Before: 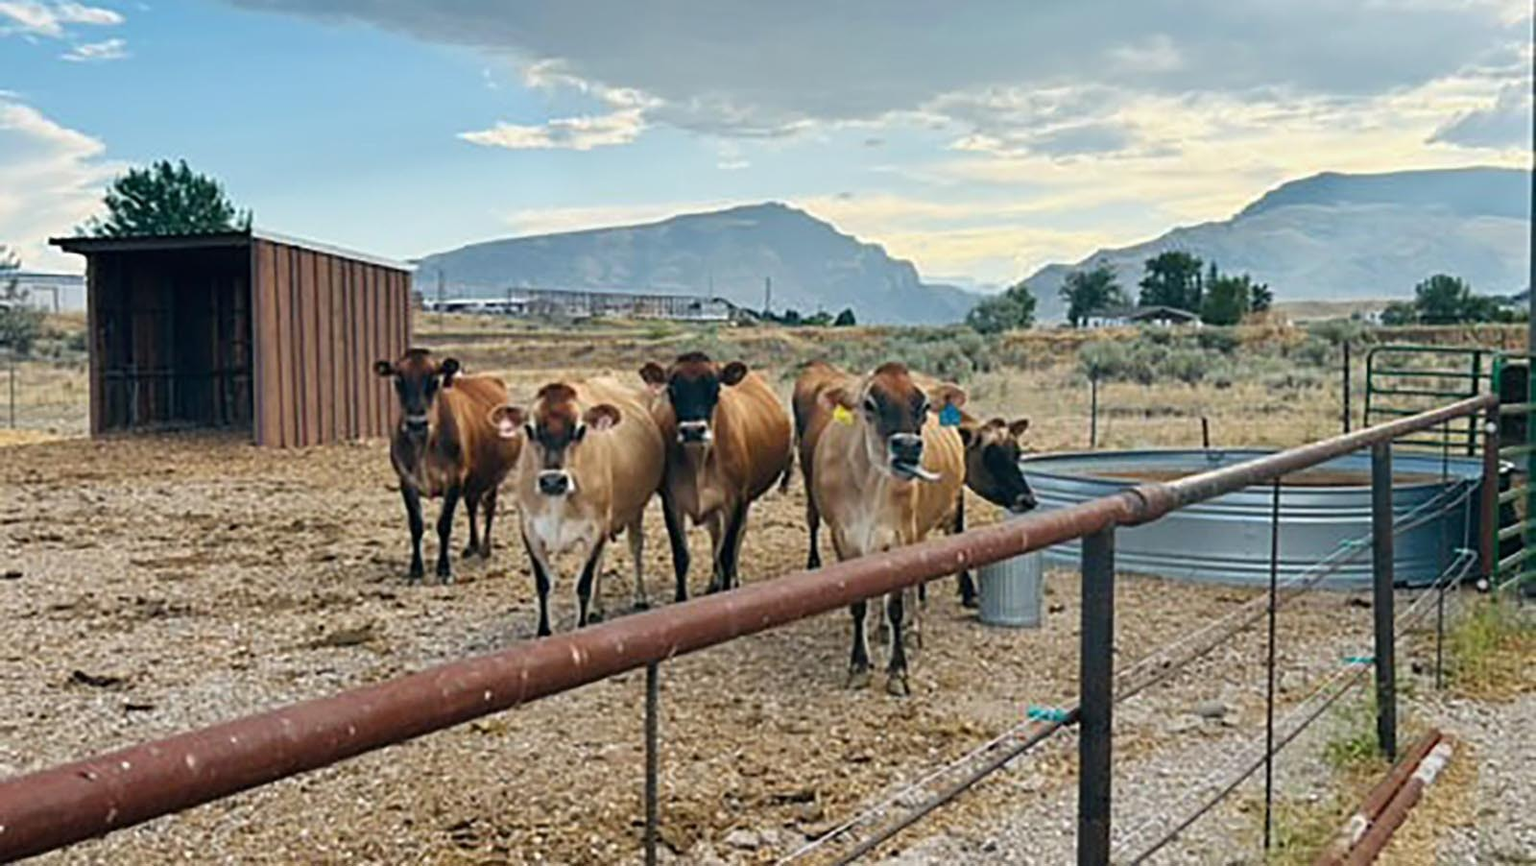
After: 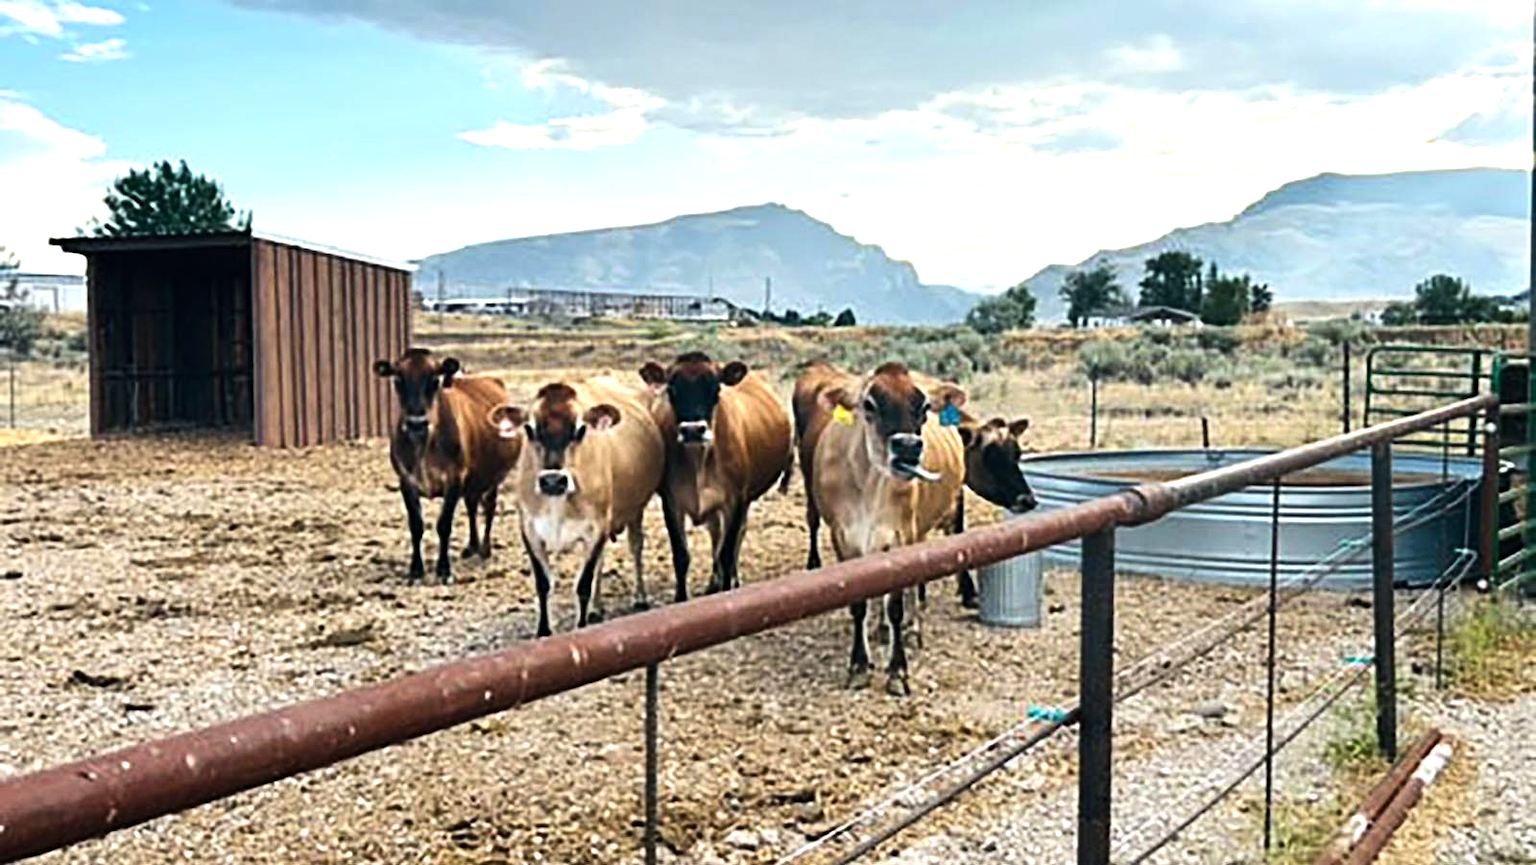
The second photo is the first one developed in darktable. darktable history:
tone equalizer: -8 EV -0.746 EV, -7 EV -0.71 EV, -6 EV -0.633 EV, -5 EV -0.379 EV, -3 EV 0.395 EV, -2 EV 0.6 EV, -1 EV 0.676 EV, +0 EV 0.757 EV, edges refinement/feathering 500, mask exposure compensation -1.57 EV, preserve details no
exposure: exposure 0.154 EV, compensate exposure bias true, compensate highlight preservation false
